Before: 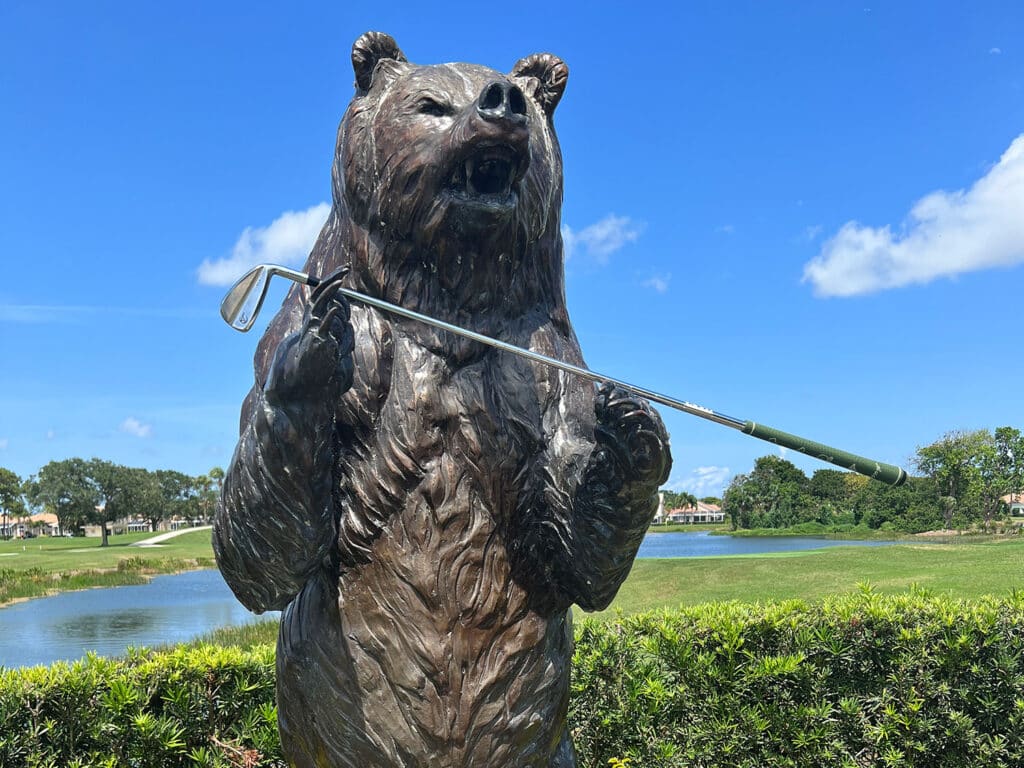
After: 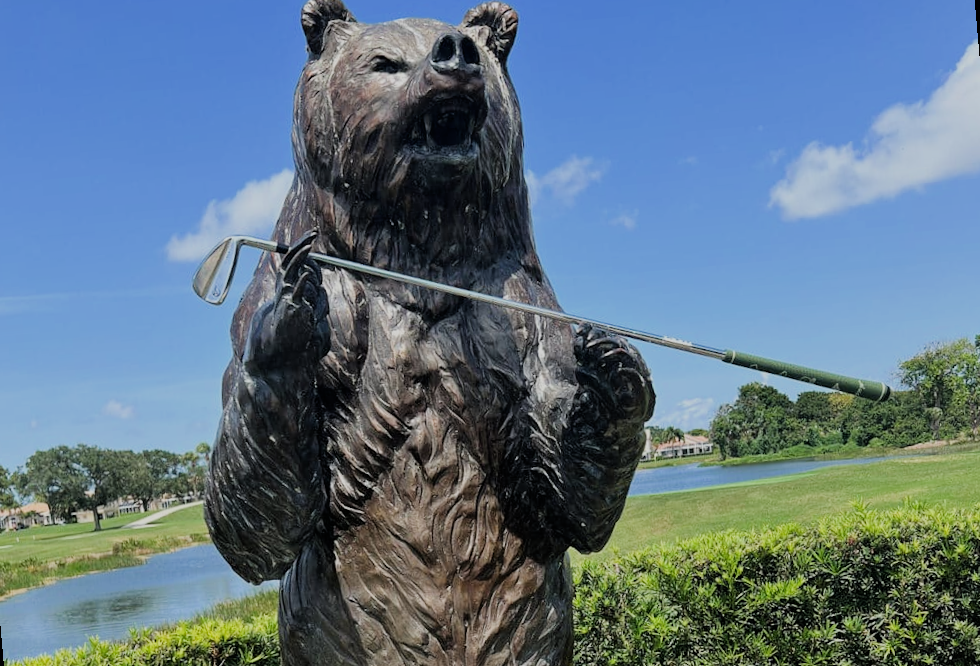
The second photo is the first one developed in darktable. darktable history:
filmic rgb: black relative exposure -9.22 EV, white relative exposure 6.77 EV, hardness 3.07, contrast 1.05
rotate and perspective: rotation -5°, crop left 0.05, crop right 0.952, crop top 0.11, crop bottom 0.89
